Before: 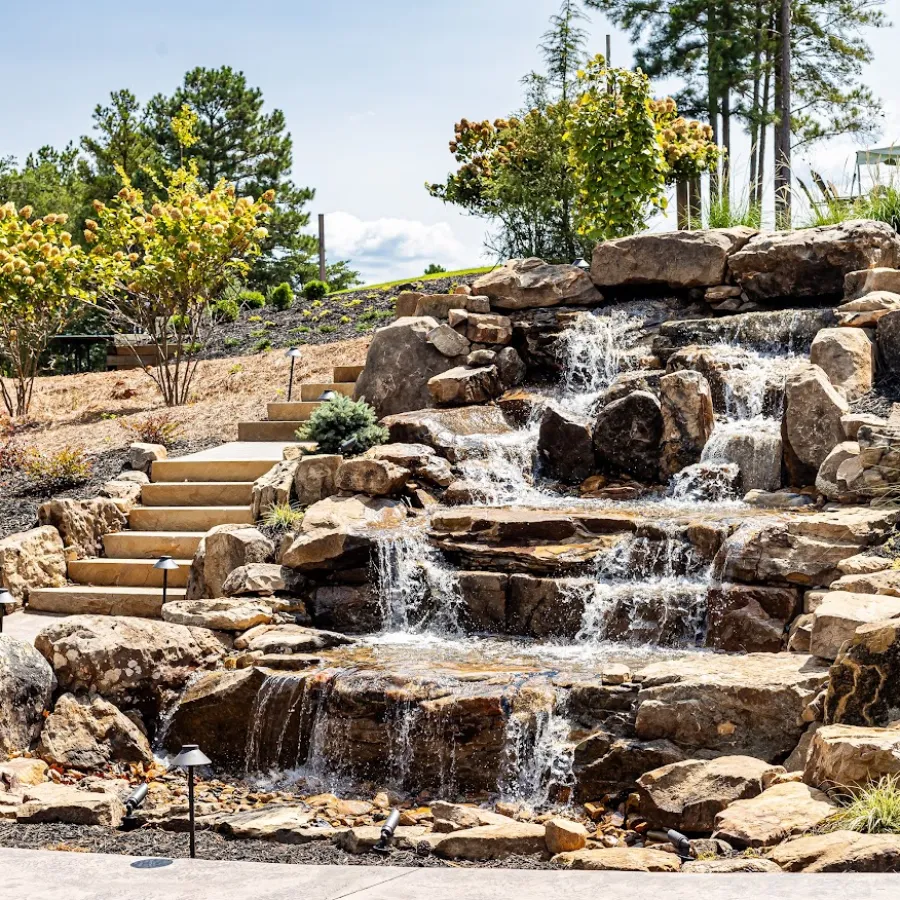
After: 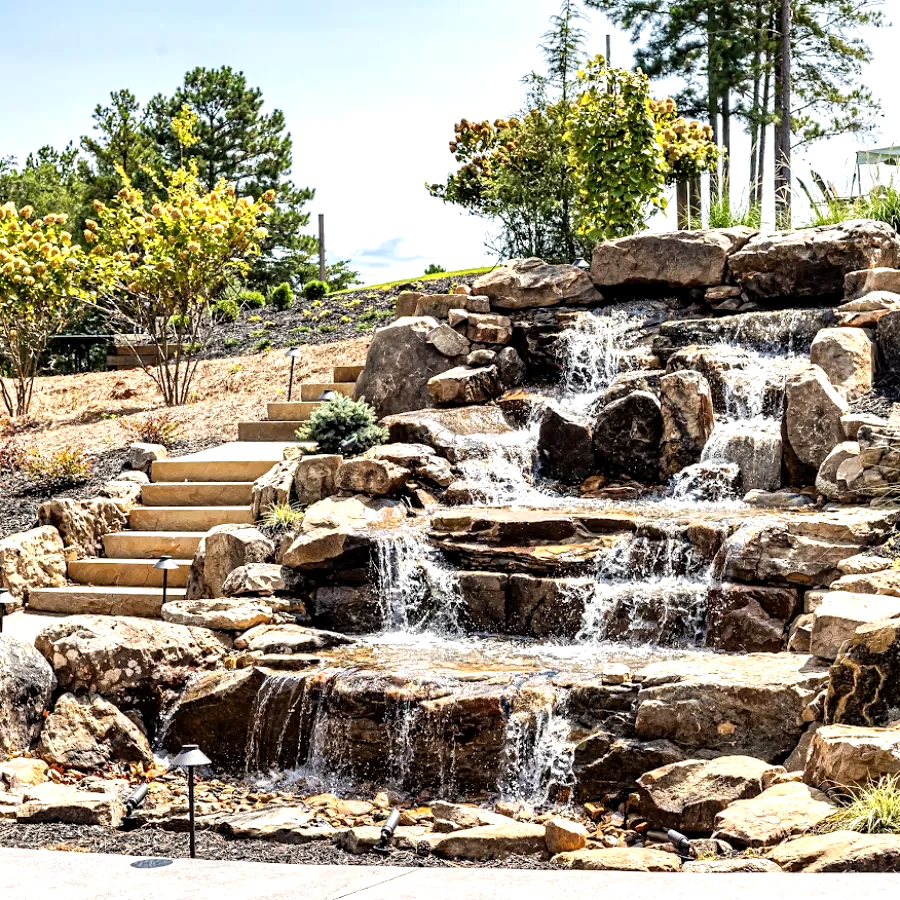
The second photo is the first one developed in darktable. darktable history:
tone equalizer: -8 EV -0.426 EV, -7 EV -0.391 EV, -6 EV -0.331 EV, -5 EV -0.191 EV, -3 EV 0.211 EV, -2 EV 0.332 EV, -1 EV 0.399 EV, +0 EV 0.433 EV
contrast equalizer: y [[0.502, 0.505, 0.512, 0.529, 0.564, 0.588], [0.5 ×6], [0.502, 0.505, 0.512, 0.529, 0.564, 0.588], [0, 0.001, 0.001, 0.004, 0.008, 0.011], [0, 0.001, 0.001, 0.004, 0.008, 0.011]]
